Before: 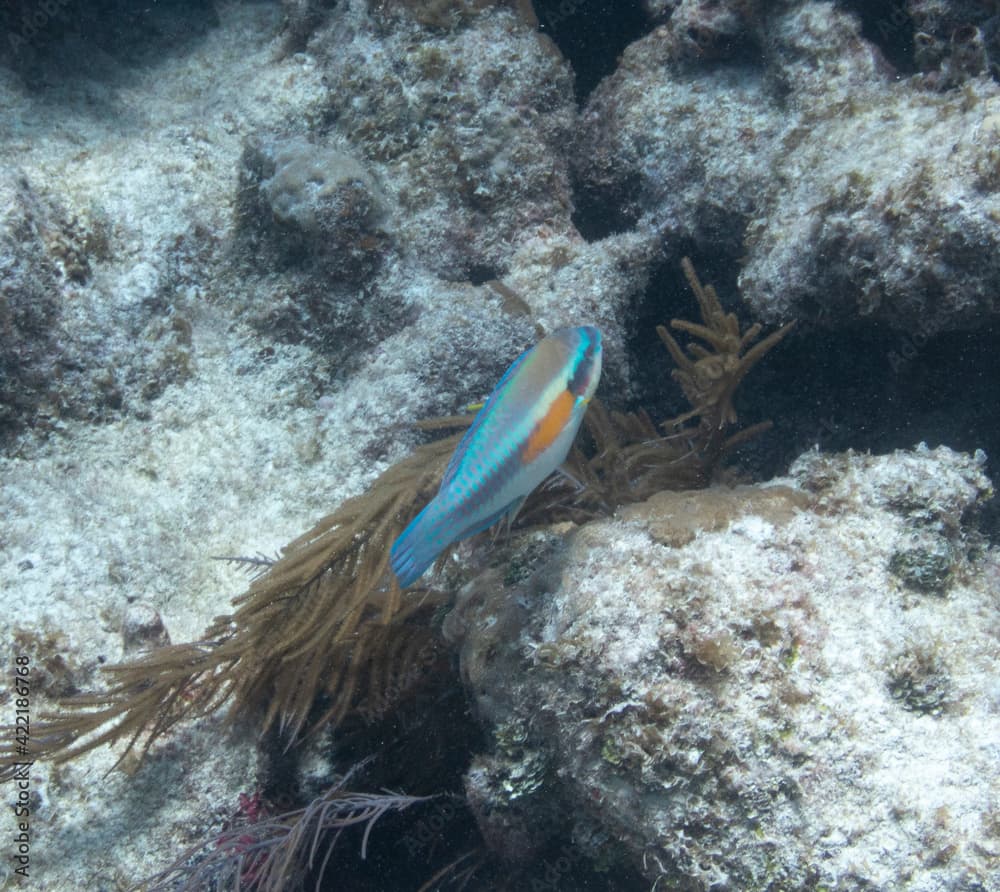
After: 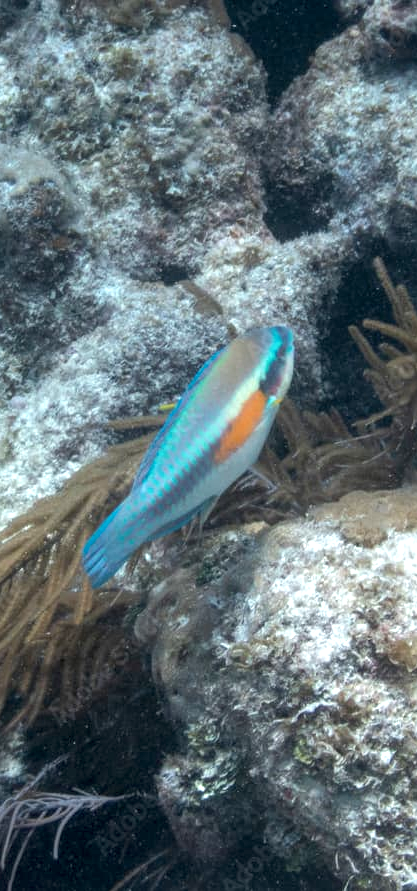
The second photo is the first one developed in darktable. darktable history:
crop: left 30.839%, right 27.423%
local contrast: detail 130%
tone equalizer: edges refinement/feathering 500, mask exposure compensation -1.57 EV, preserve details no
color zones: curves: ch1 [(0.239, 0.552) (0.75, 0.5)]; ch2 [(0.25, 0.462) (0.749, 0.457)]
exposure: black level correction 0.003, exposure 0.38 EV, compensate highlight preservation false
